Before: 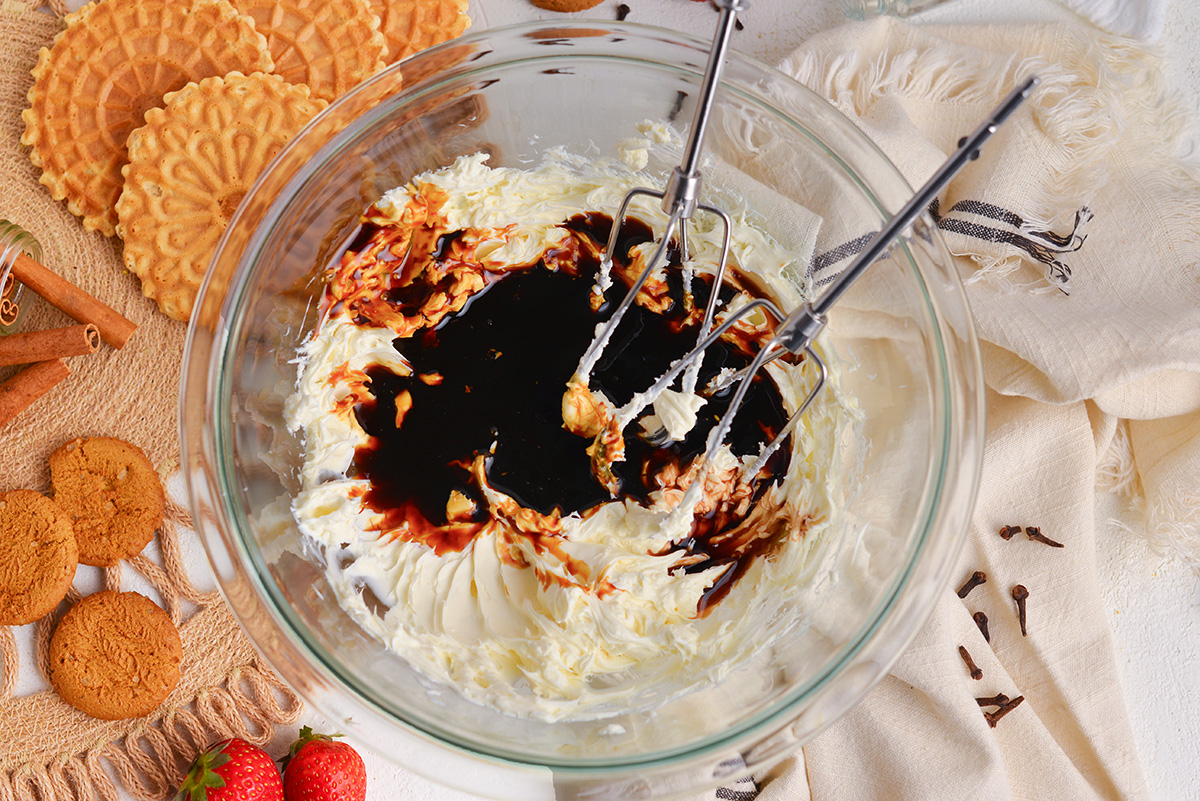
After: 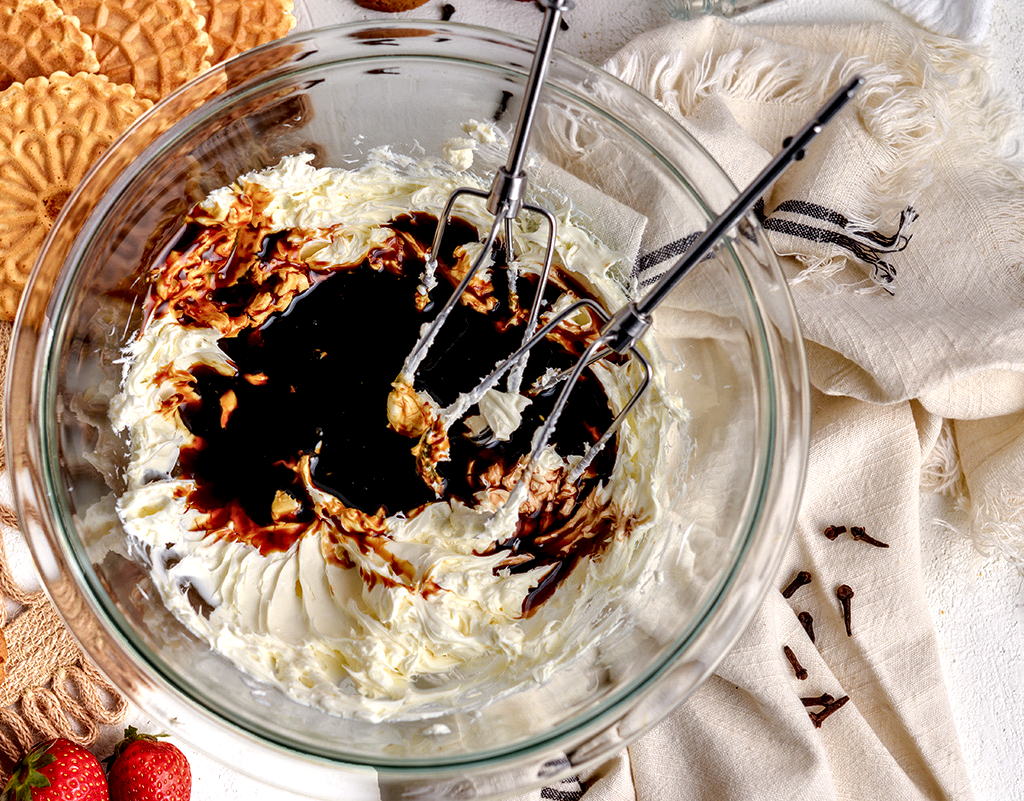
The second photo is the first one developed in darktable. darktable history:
exposure: exposure -0.071 EV, compensate highlight preservation false
local contrast: detail 205%
crop and rotate: left 14.654%
